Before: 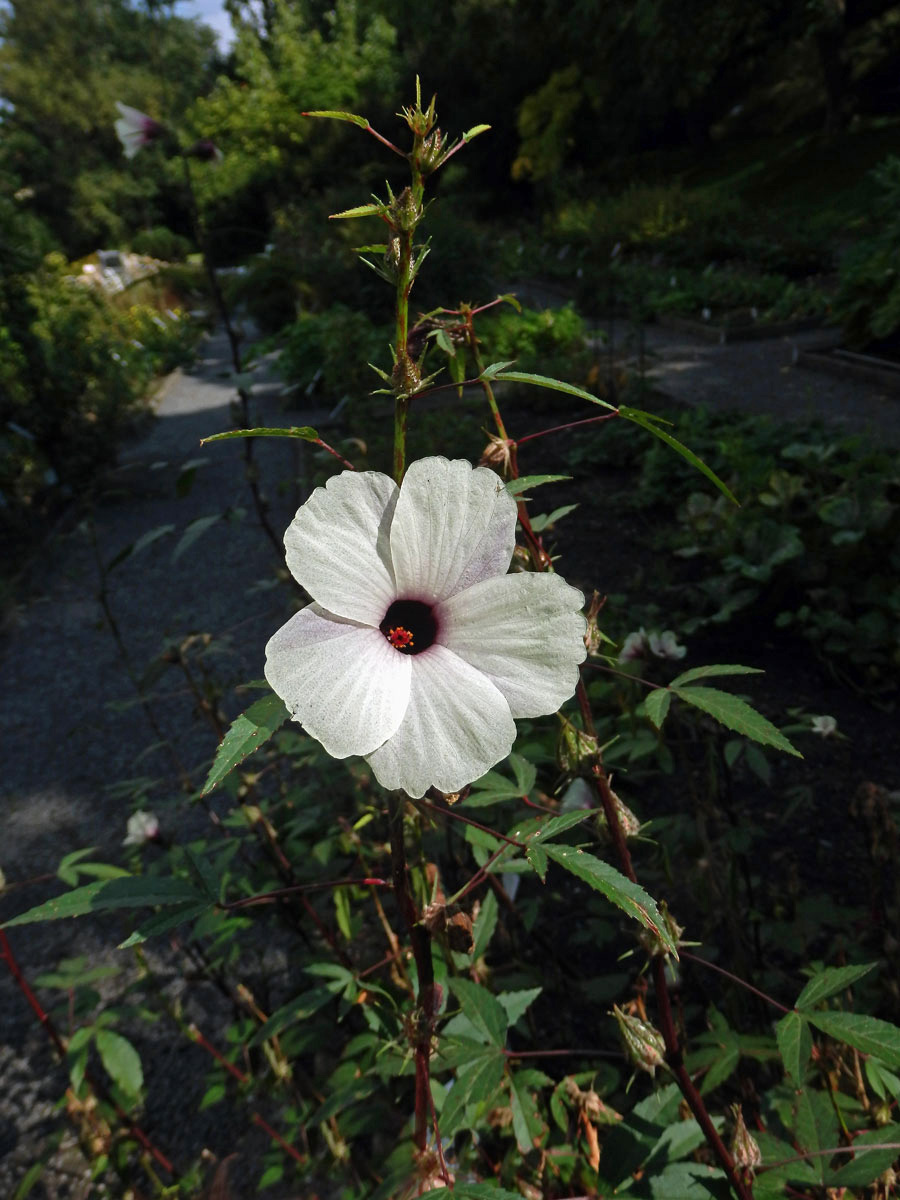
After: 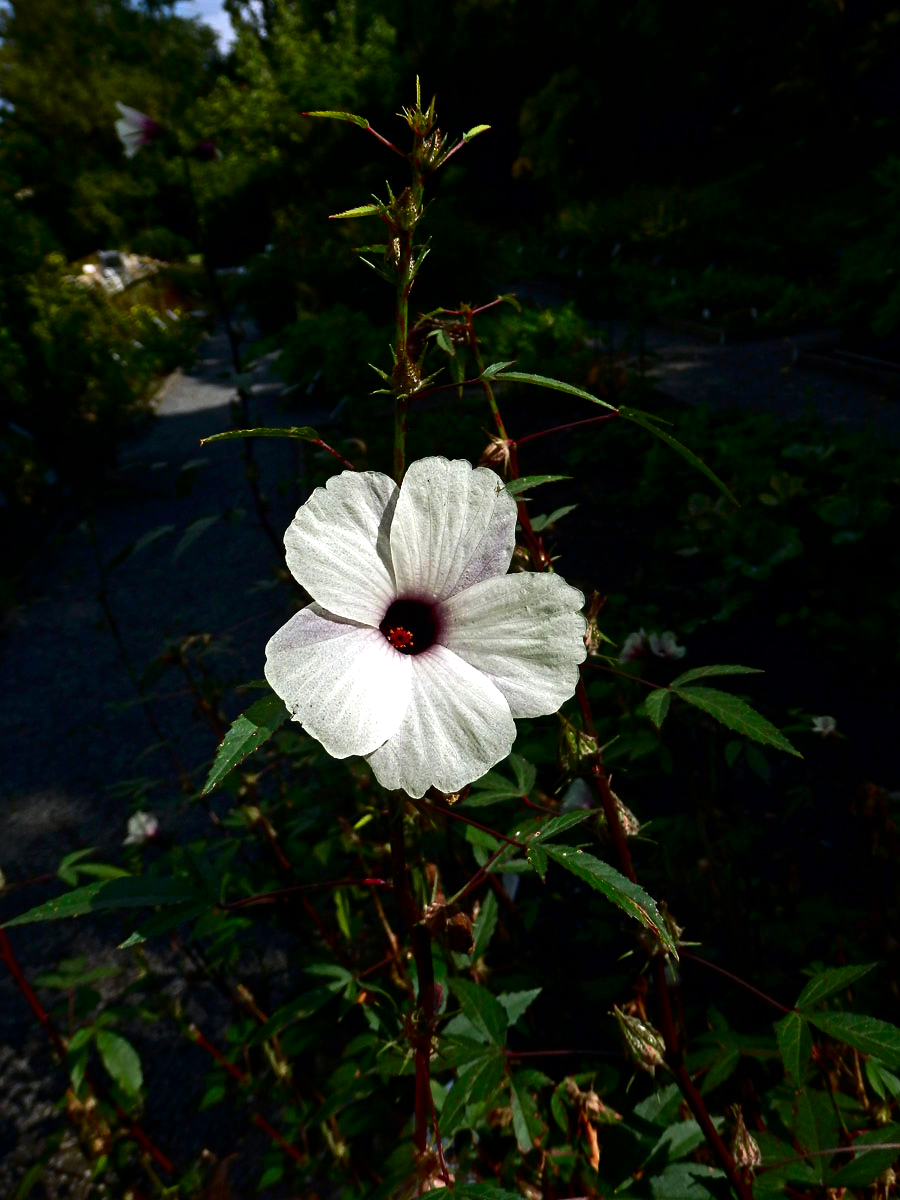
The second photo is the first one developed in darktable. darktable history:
tone equalizer: -8 EV -0.416 EV, -7 EV -0.365 EV, -6 EV -0.311 EV, -5 EV -0.196 EV, -3 EV 0.189 EV, -2 EV 0.351 EV, -1 EV 0.401 EV, +0 EV 0.386 EV, edges refinement/feathering 500, mask exposure compensation -1.57 EV, preserve details no
contrast brightness saturation: contrast 0.104, brightness -0.273, saturation 0.137
